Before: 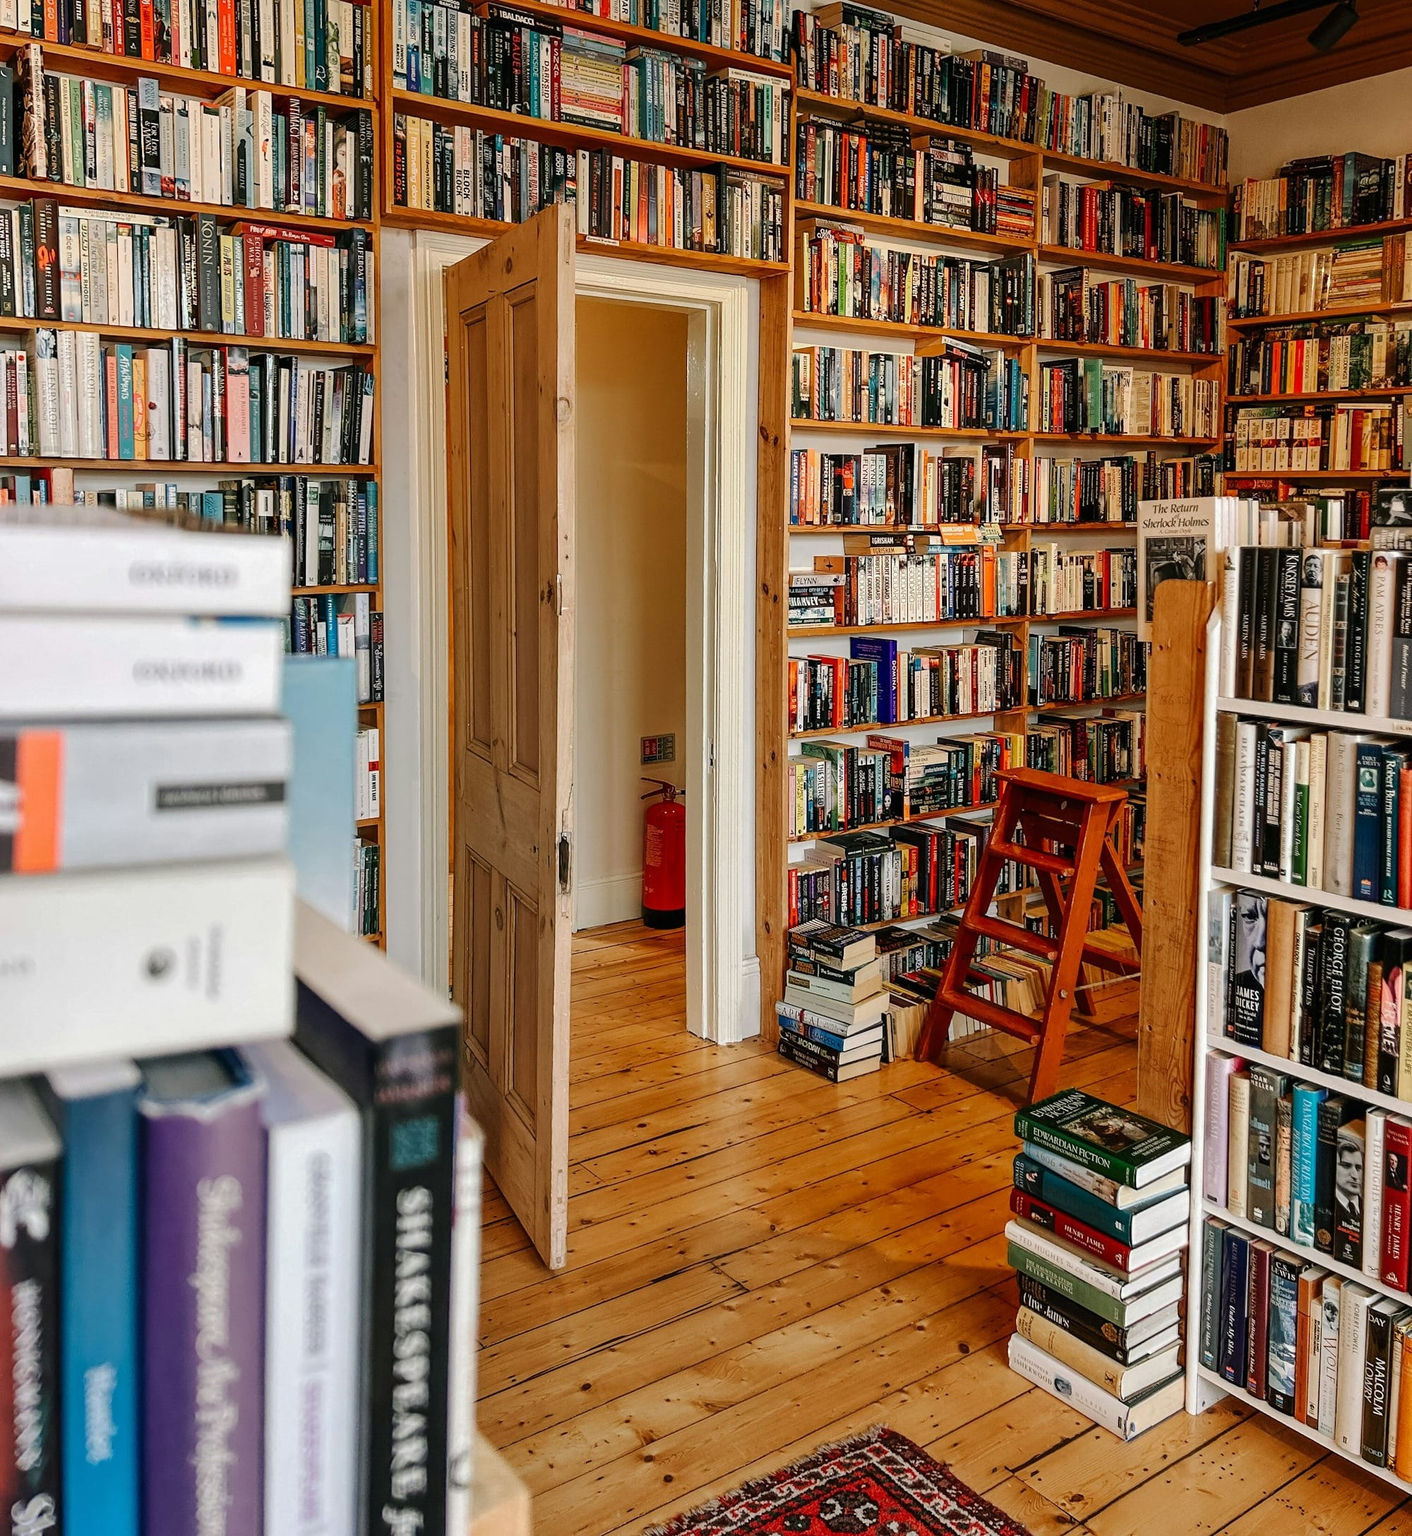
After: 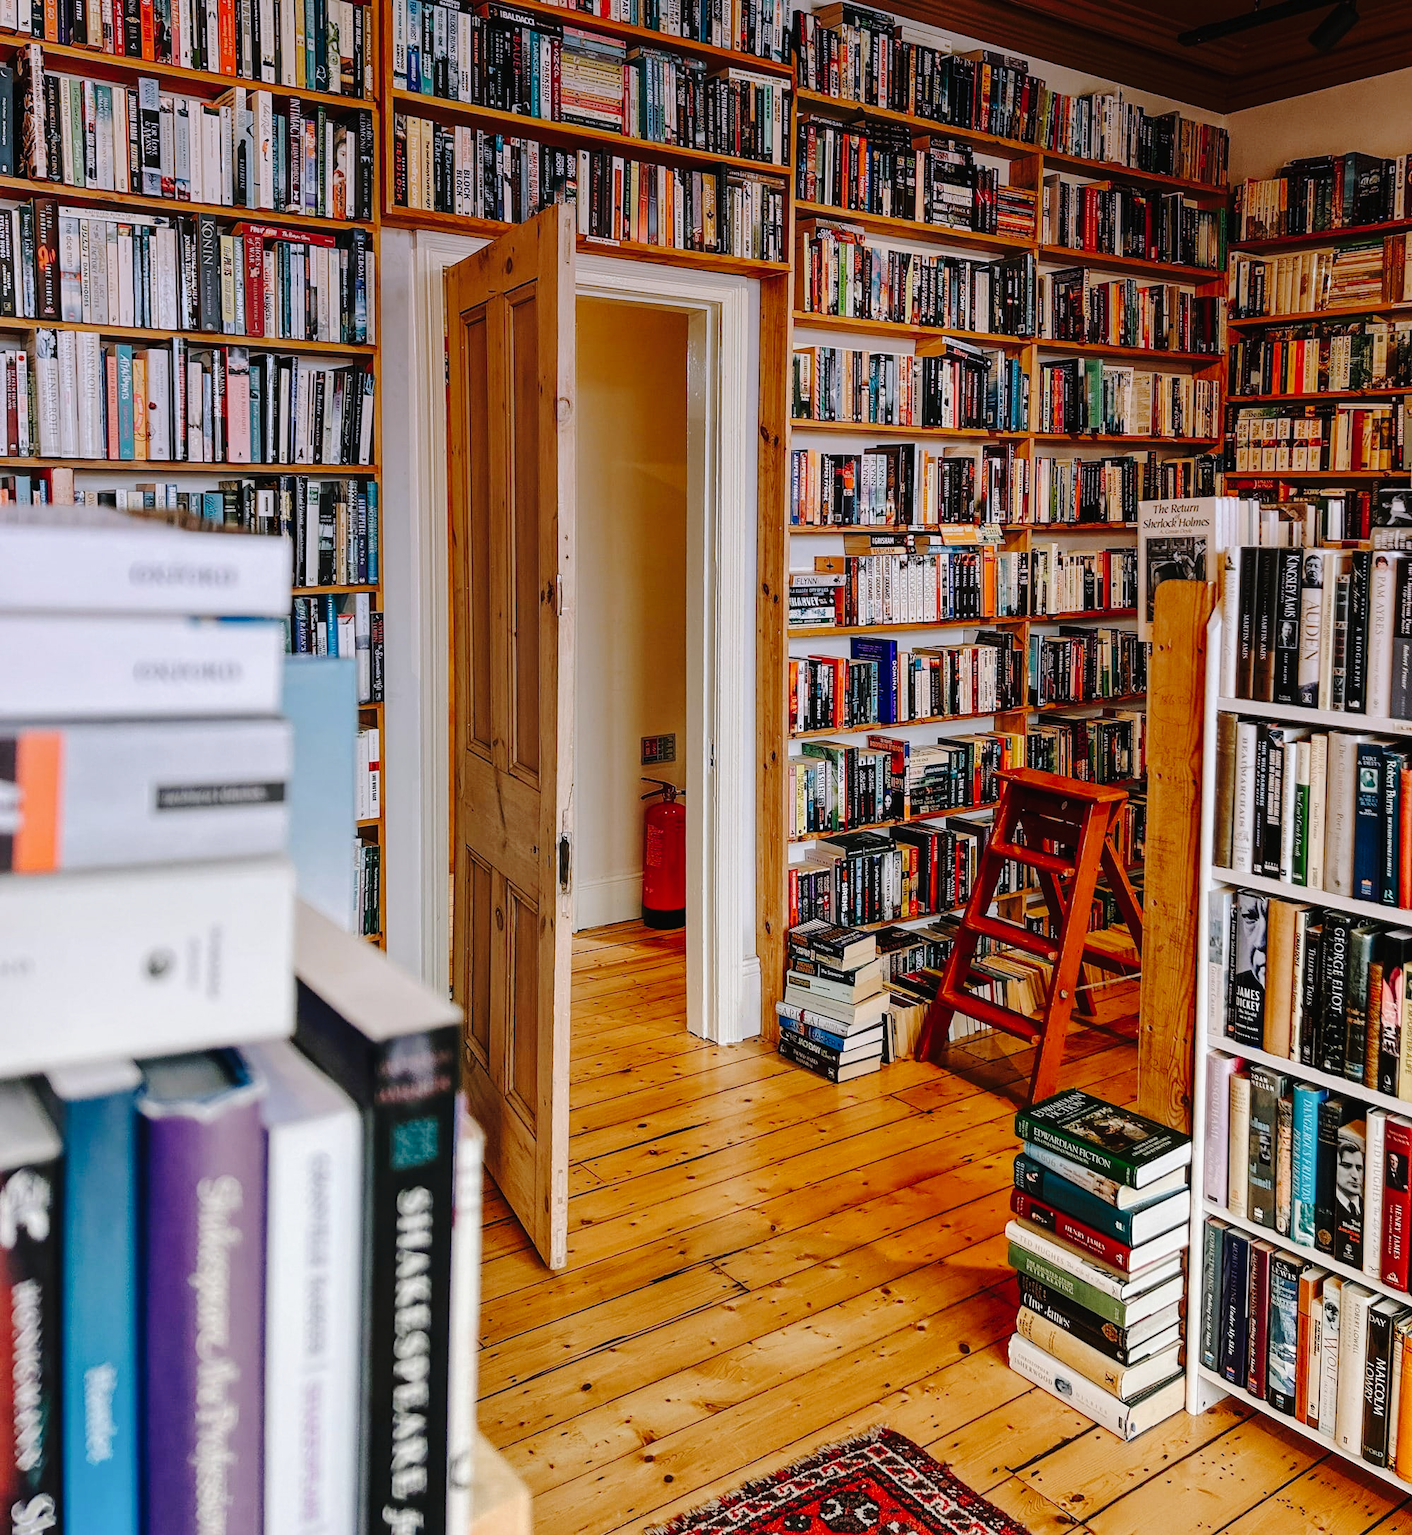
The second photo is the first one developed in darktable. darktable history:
graduated density: hue 238.83°, saturation 50%
tone curve: curves: ch0 [(0, 0) (0.003, 0.015) (0.011, 0.019) (0.025, 0.027) (0.044, 0.041) (0.069, 0.055) (0.1, 0.079) (0.136, 0.099) (0.177, 0.149) (0.224, 0.216) (0.277, 0.292) (0.335, 0.383) (0.399, 0.474) (0.468, 0.556) (0.543, 0.632) (0.623, 0.711) (0.709, 0.789) (0.801, 0.871) (0.898, 0.944) (1, 1)], preserve colors none
